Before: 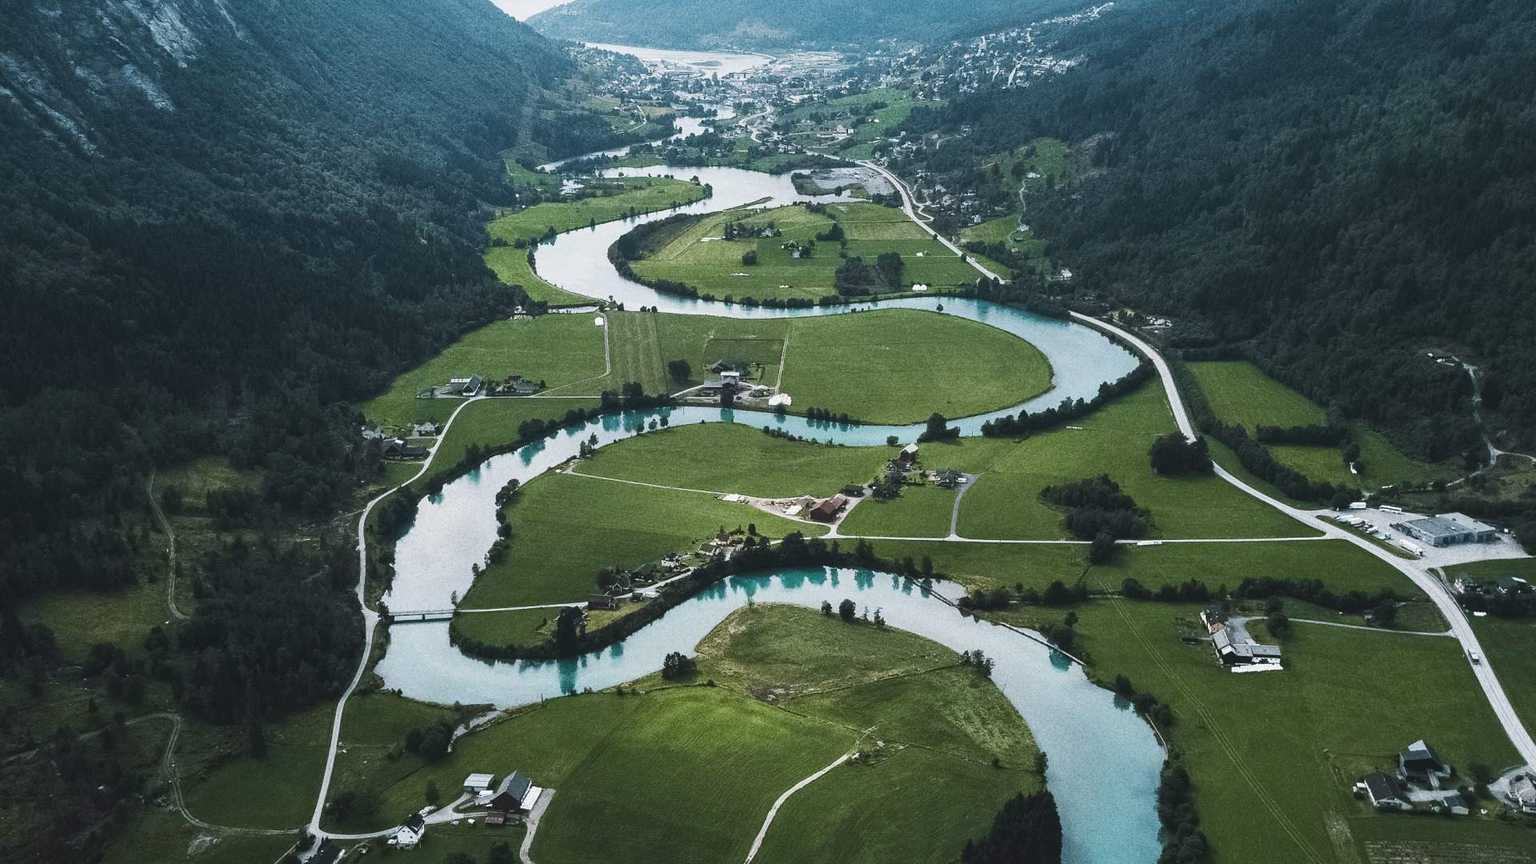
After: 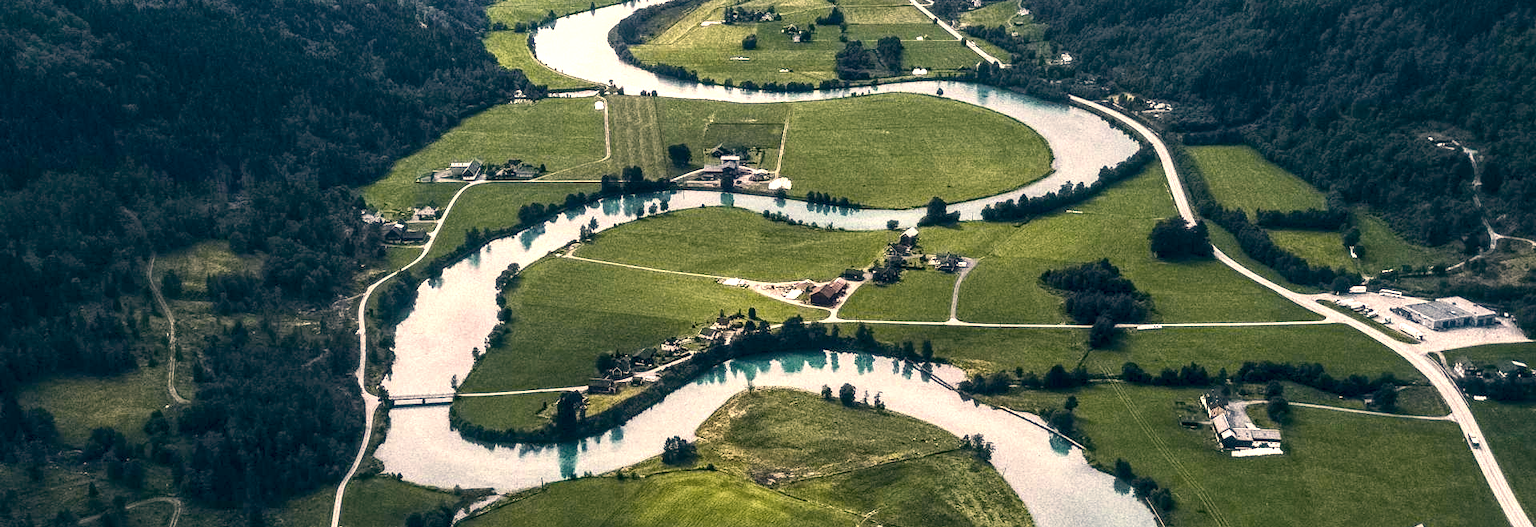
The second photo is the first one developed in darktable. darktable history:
crop and rotate: top 25.007%, bottom 13.957%
local contrast: detail 155%
color balance rgb: shadows lift › hue 87.48°, global offset › luminance -0.33%, global offset › chroma 0.119%, global offset › hue 168.23°, perceptual saturation grading › global saturation 30.527%, perceptual brilliance grading › global brilliance 10.417%, global vibrance 20%
color correction: highlights a* 19.74, highlights b* 28.28, shadows a* 3.39, shadows b* -16.65, saturation 0.722
